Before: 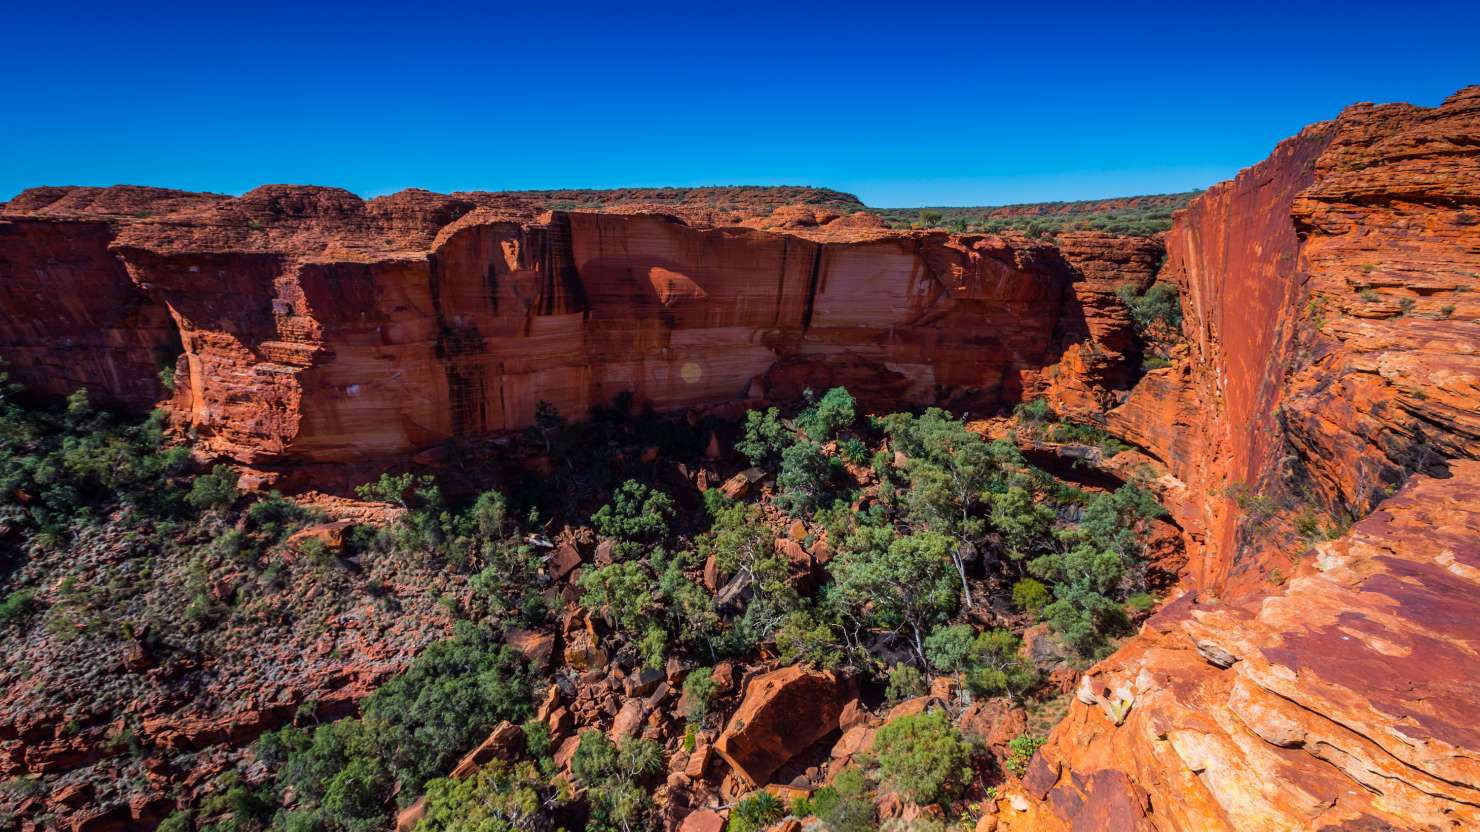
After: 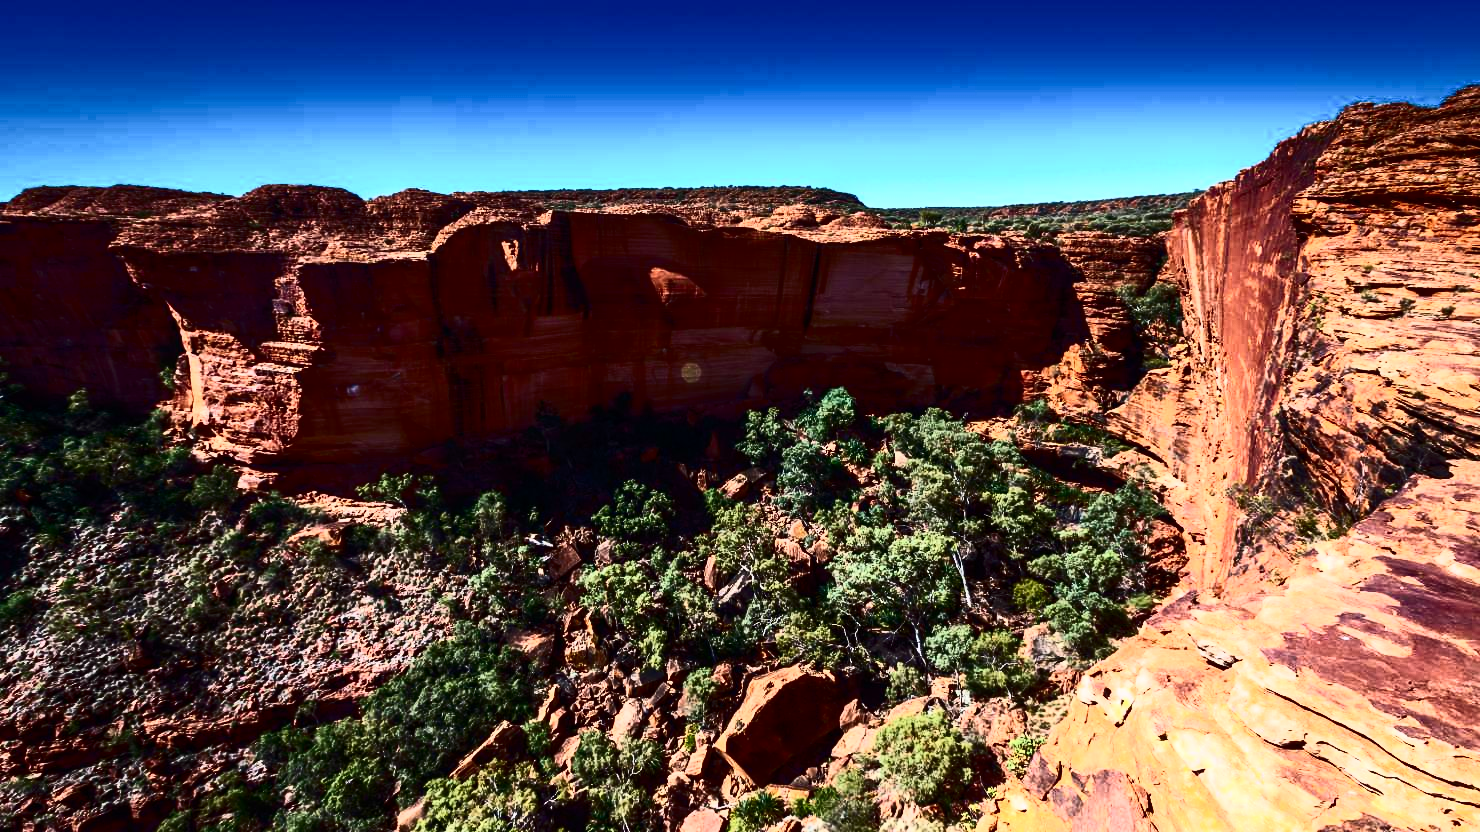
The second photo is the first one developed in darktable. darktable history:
tone equalizer: on, module defaults
contrast brightness saturation: contrast 0.93, brightness 0.2
